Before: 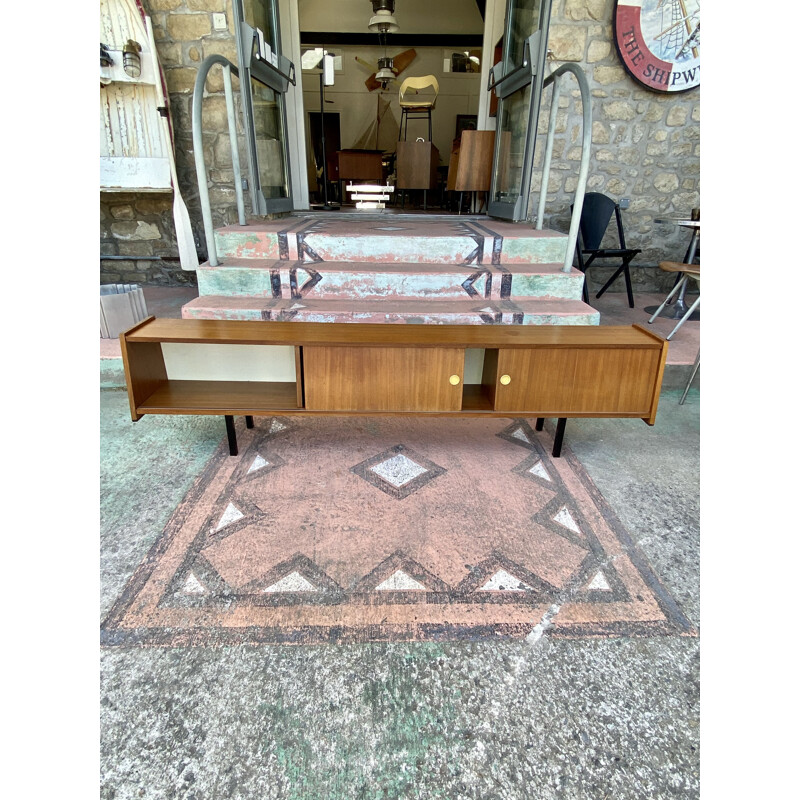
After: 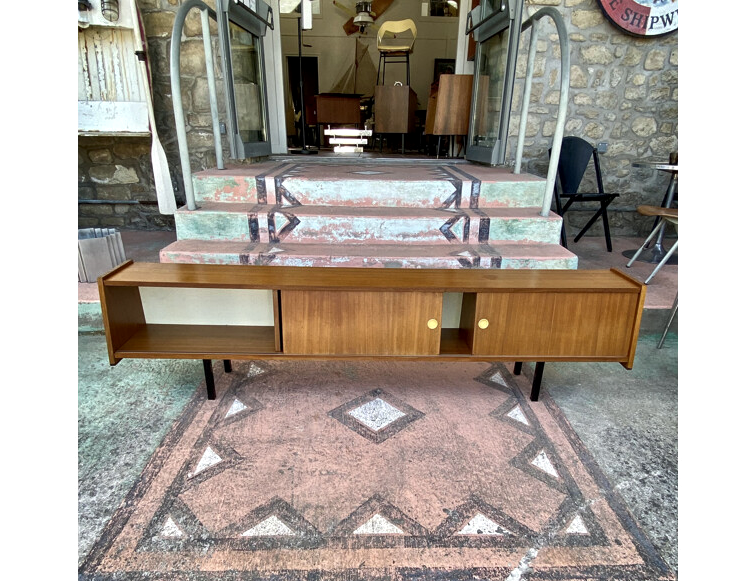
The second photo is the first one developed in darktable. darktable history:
local contrast: highlights 104%, shadows 98%, detail 119%, midtone range 0.2
crop: left 2.821%, top 7.038%, right 3.174%, bottom 20.236%
shadows and highlights: white point adjustment 0.953, soften with gaussian
